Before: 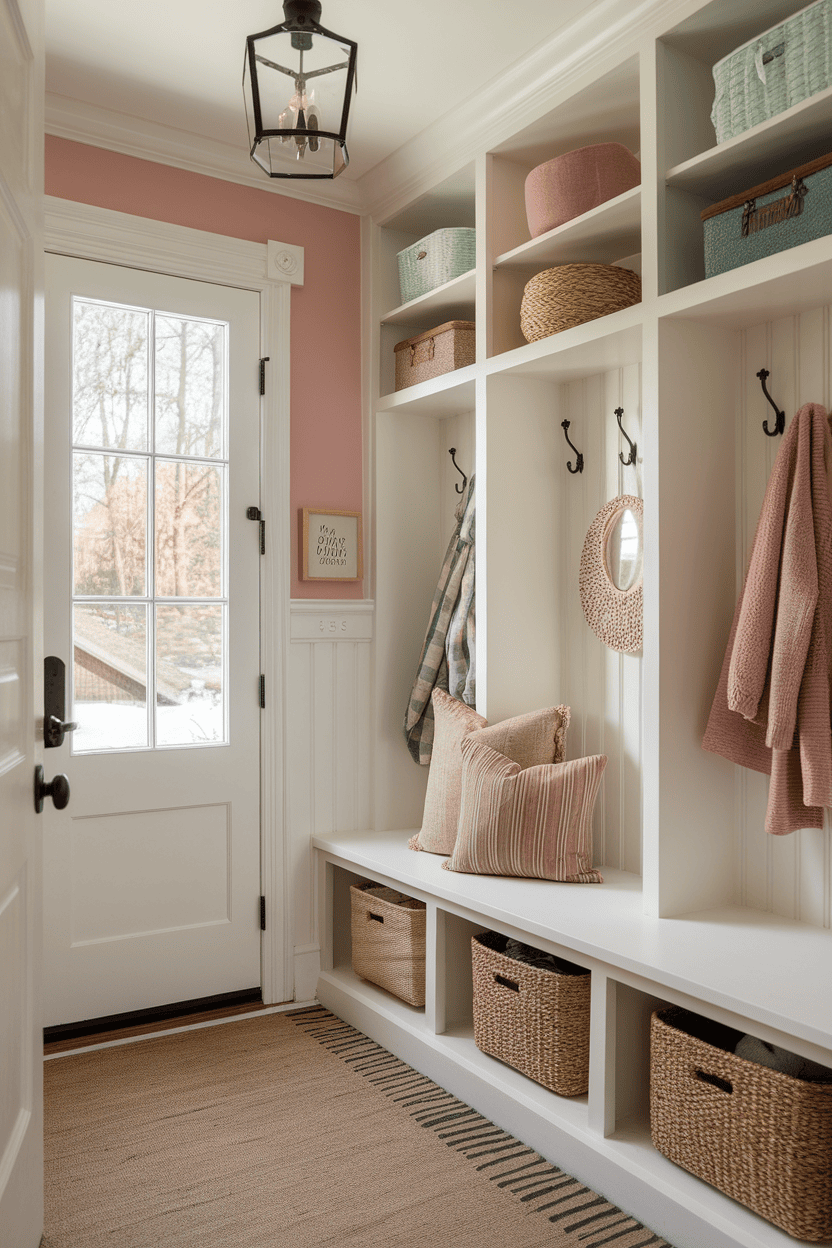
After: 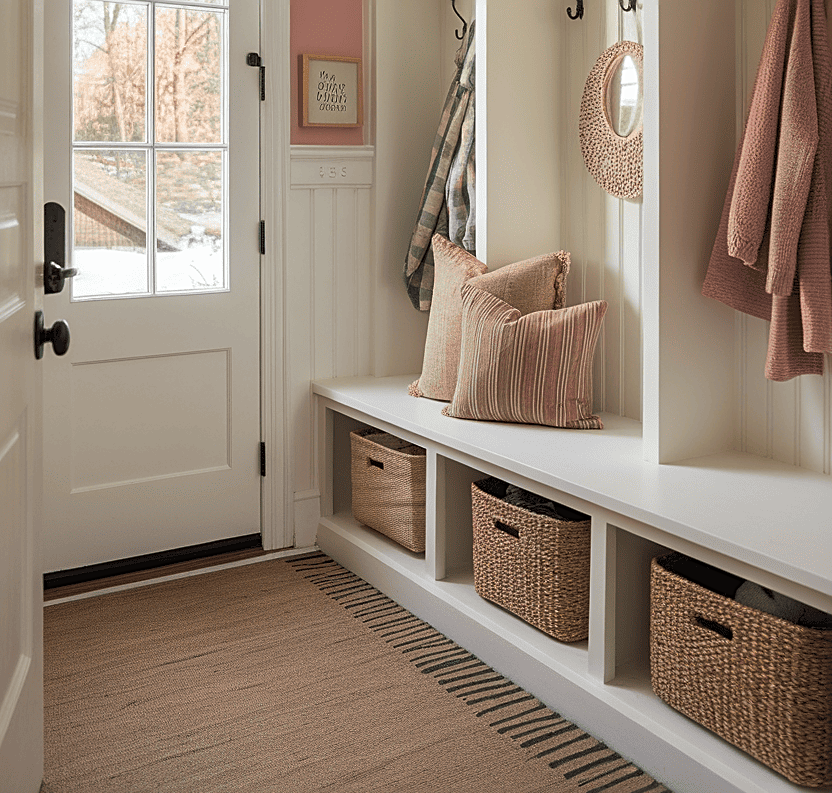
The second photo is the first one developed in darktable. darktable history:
crop and rotate: top 36.435%
sharpen: on, module defaults
contrast brightness saturation: brightness 0.13
tone curve: curves: ch0 [(0, 0) (0.536, 0.402) (1, 1)], preserve colors none
